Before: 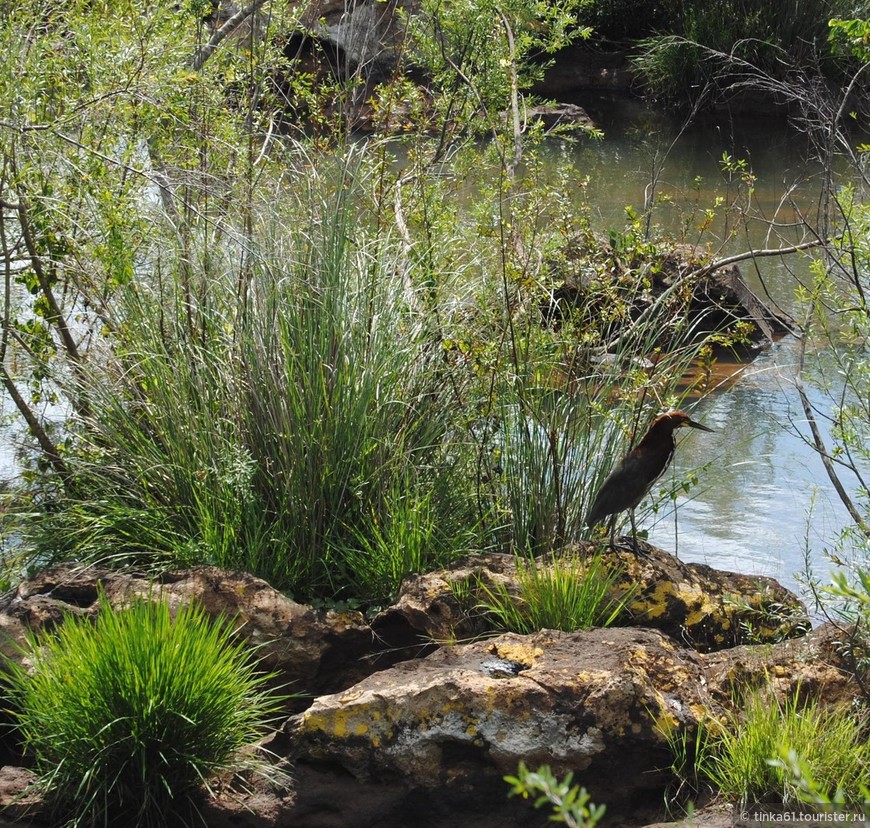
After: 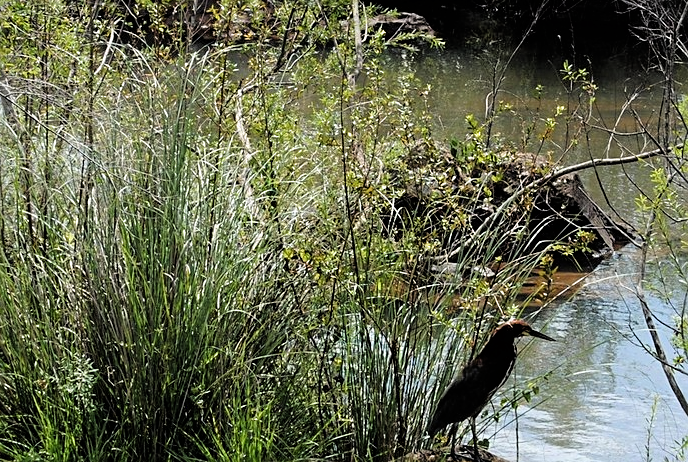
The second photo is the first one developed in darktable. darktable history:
sharpen: on, module defaults
crop: left 18.345%, top 11.076%, right 2.498%, bottom 33.059%
filmic rgb: black relative exposure -4.9 EV, white relative exposure 2.83 EV, hardness 3.7, color science v6 (2022), iterations of high-quality reconstruction 0
